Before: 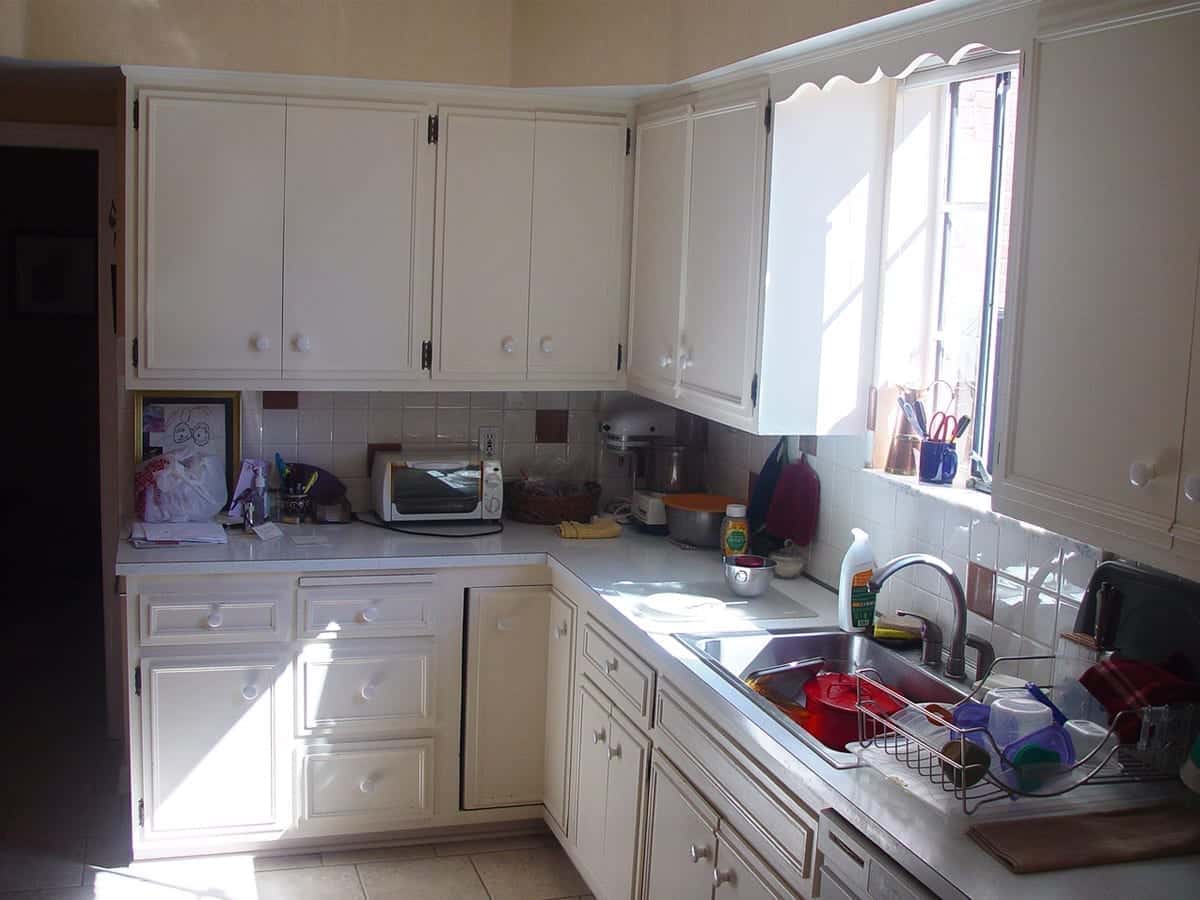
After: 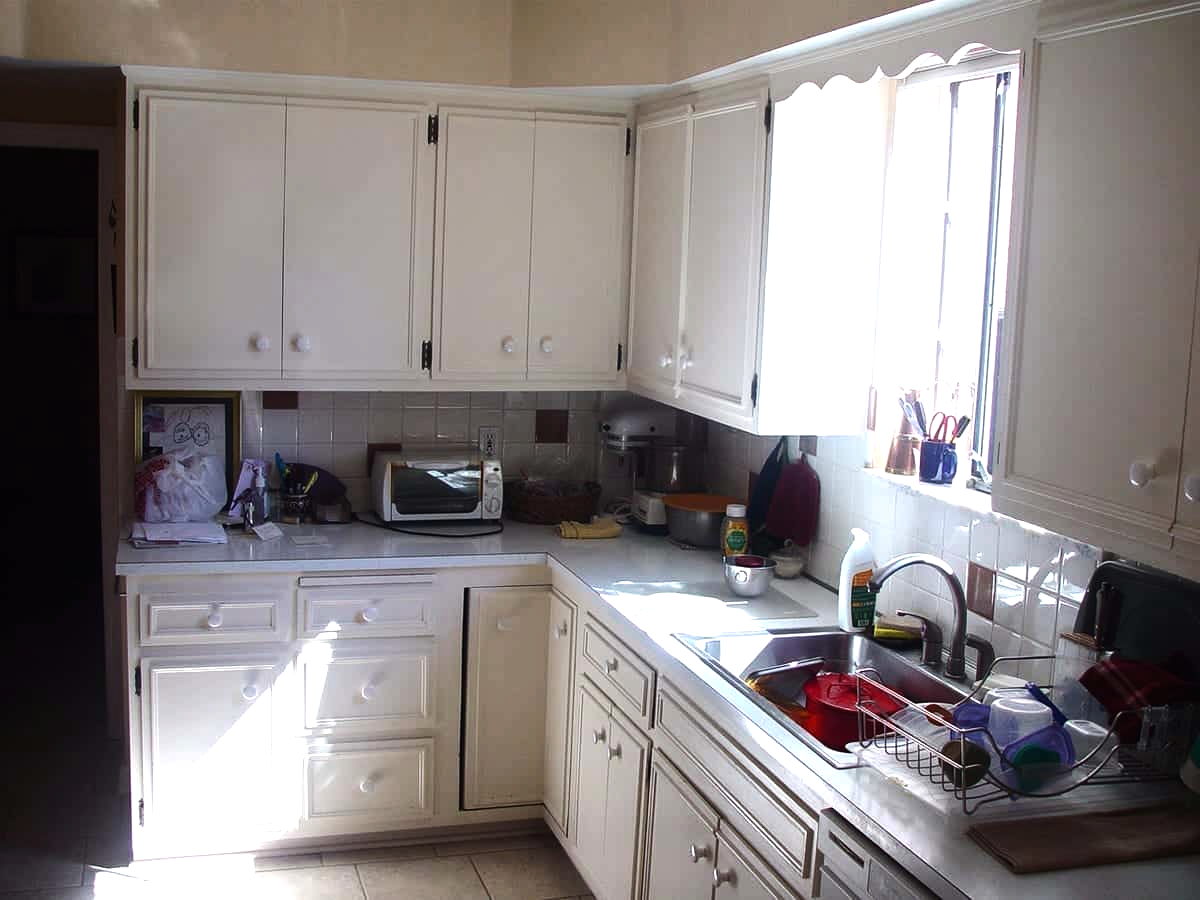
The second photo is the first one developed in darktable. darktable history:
tone equalizer: -8 EV -0.765 EV, -7 EV -0.669 EV, -6 EV -0.569 EV, -5 EV -0.411 EV, -3 EV 0.373 EV, -2 EV 0.6 EV, -1 EV 0.691 EV, +0 EV 0.723 EV, edges refinement/feathering 500, mask exposure compensation -1.57 EV, preserve details no
